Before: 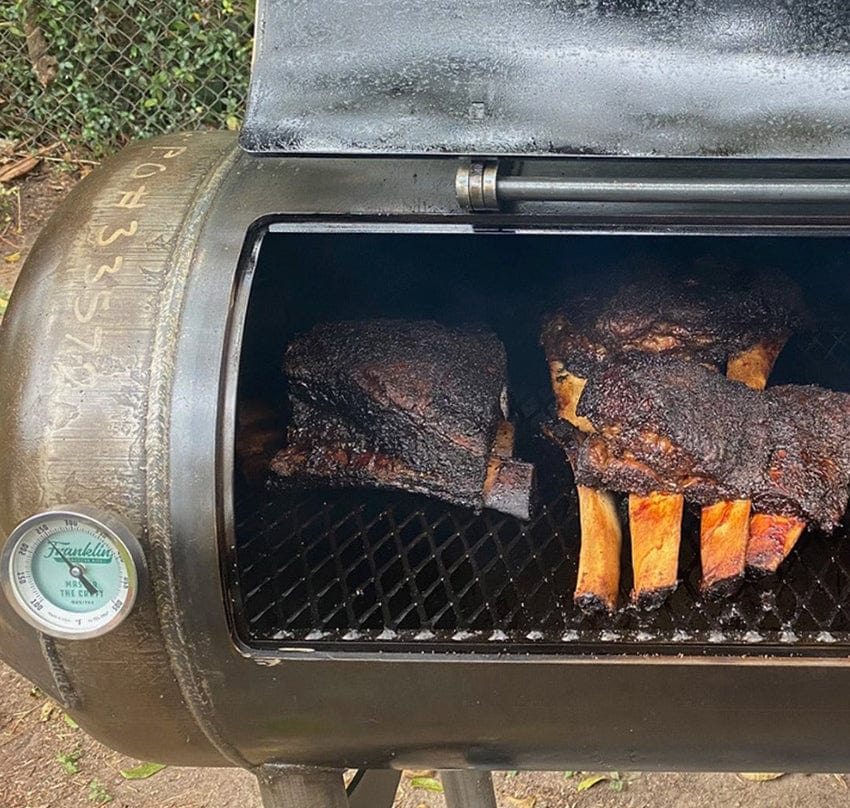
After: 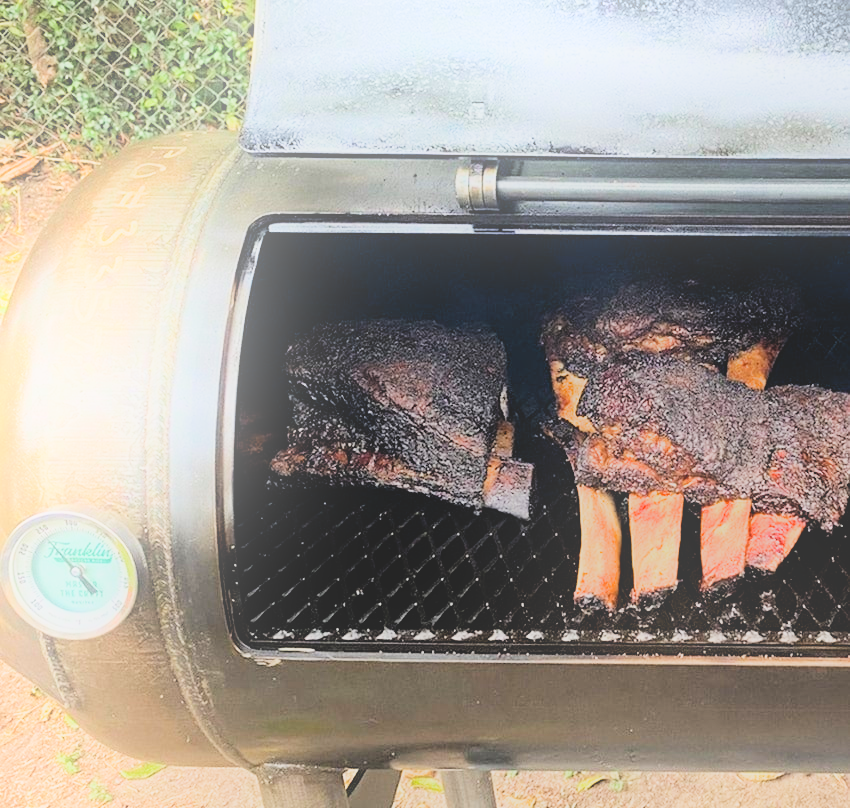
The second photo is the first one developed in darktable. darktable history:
exposure: black level correction 0.001, exposure 1.129 EV, compensate exposure bias true, compensate highlight preservation false
filmic rgb: black relative exposure -5 EV, hardness 2.88, contrast 1.5
local contrast: detail 69%
bloom: threshold 82.5%, strength 16.25%
